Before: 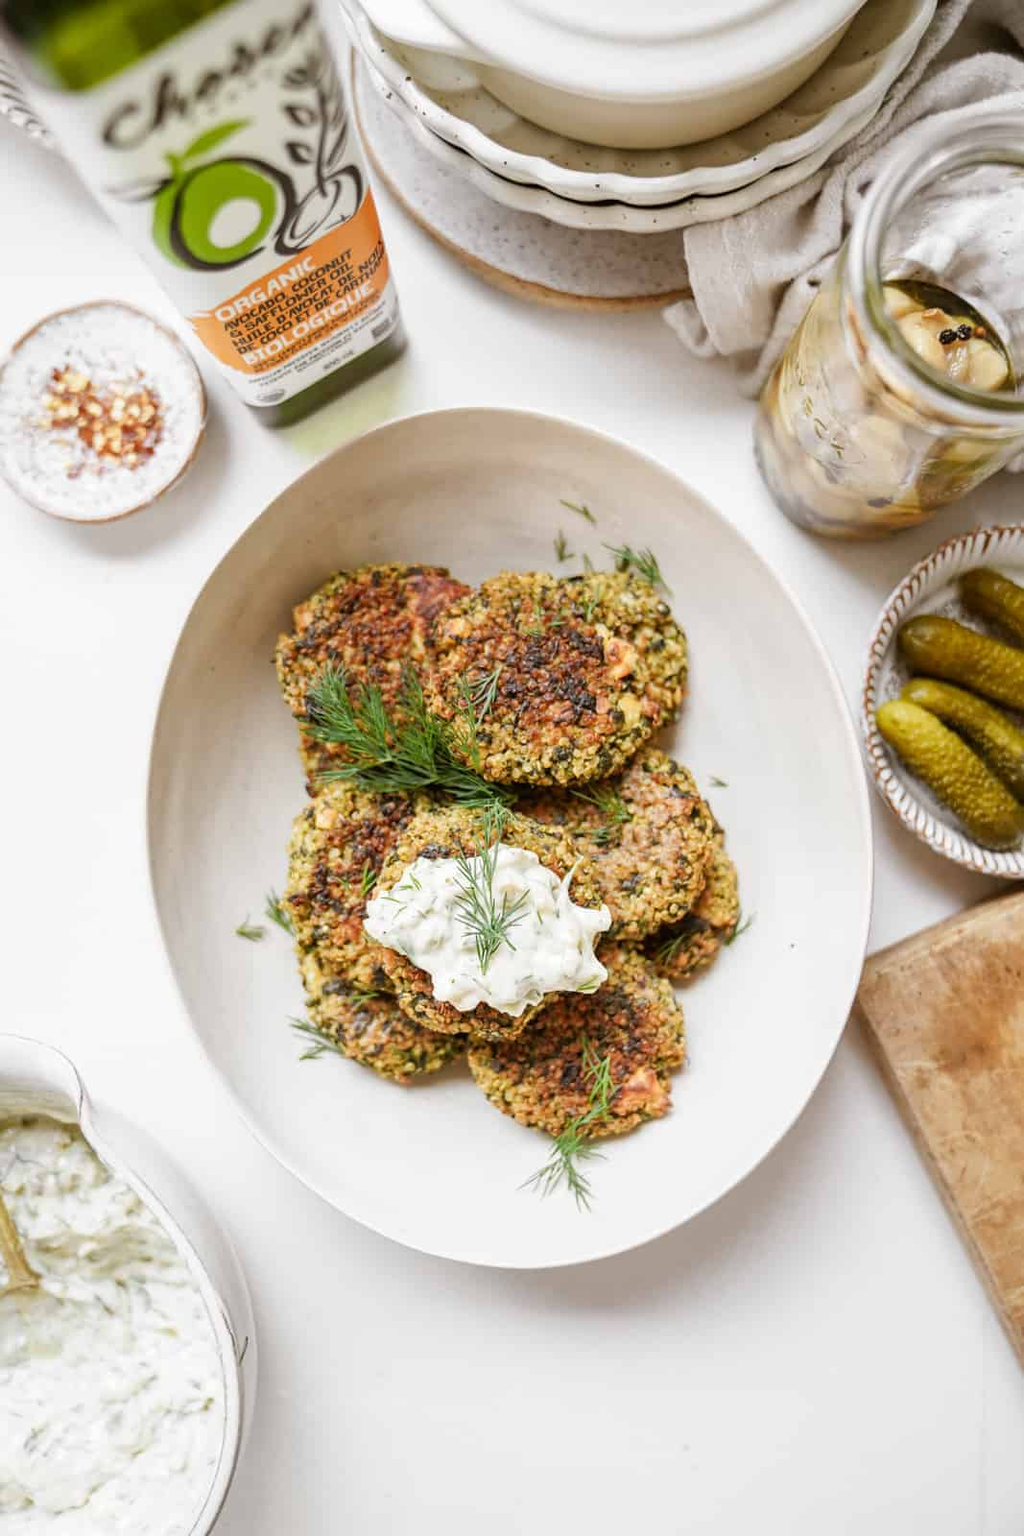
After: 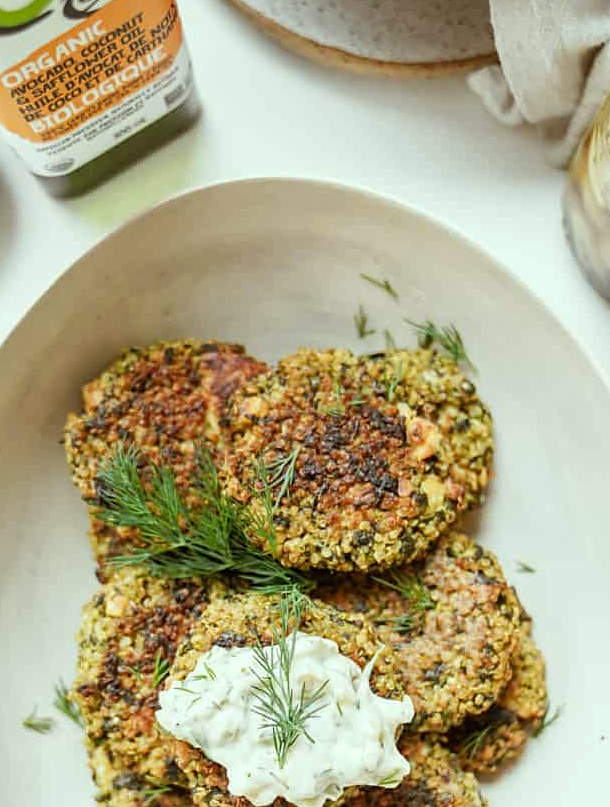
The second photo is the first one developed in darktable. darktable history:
crop: left 20.932%, top 15.471%, right 21.848%, bottom 34.081%
sharpen: amount 0.2
color correction: highlights a* -8, highlights b* 3.1
